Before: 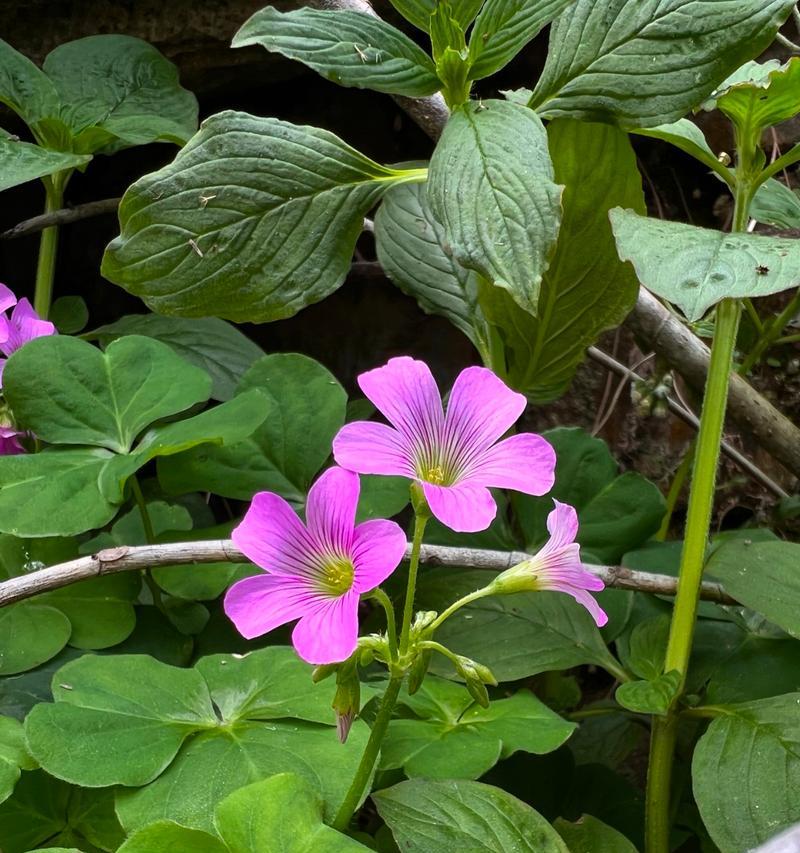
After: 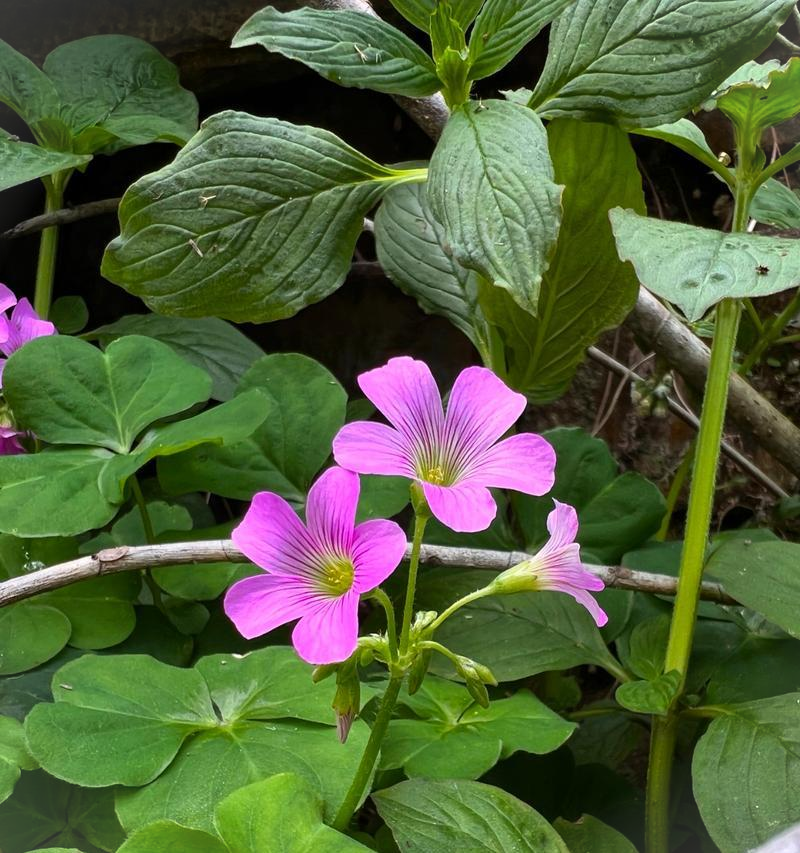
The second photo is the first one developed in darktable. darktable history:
vignetting: fall-off start 100%, brightness 0.05, saturation 0 | blend: blend mode normal, opacity 75%; mask: uniform (no mask)
